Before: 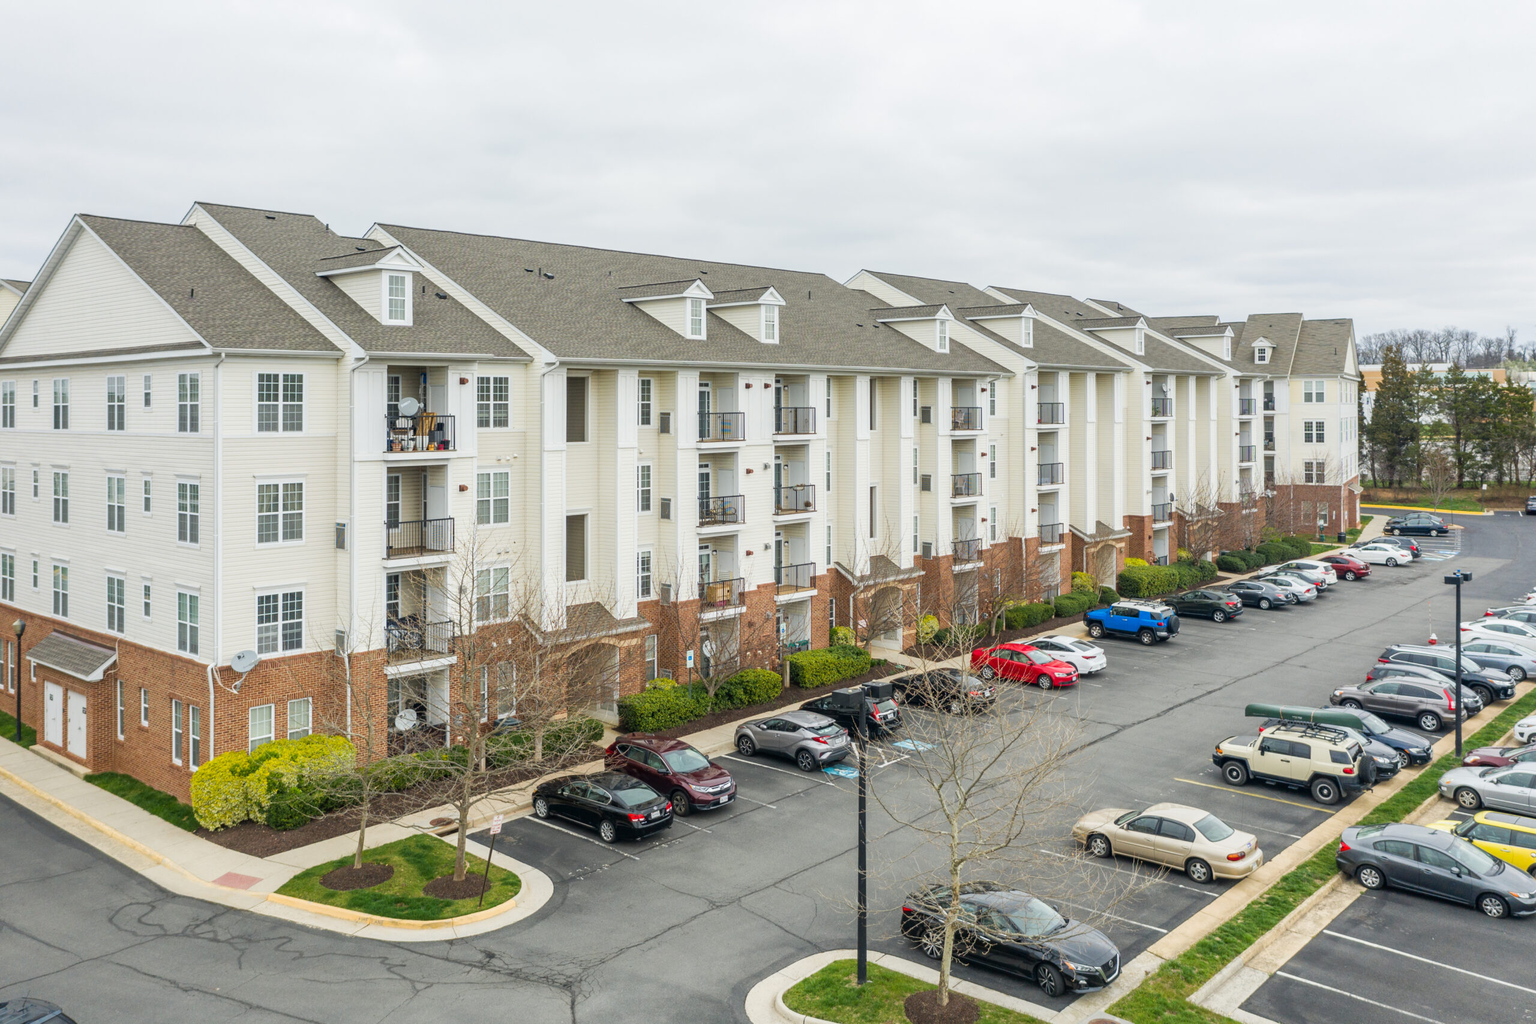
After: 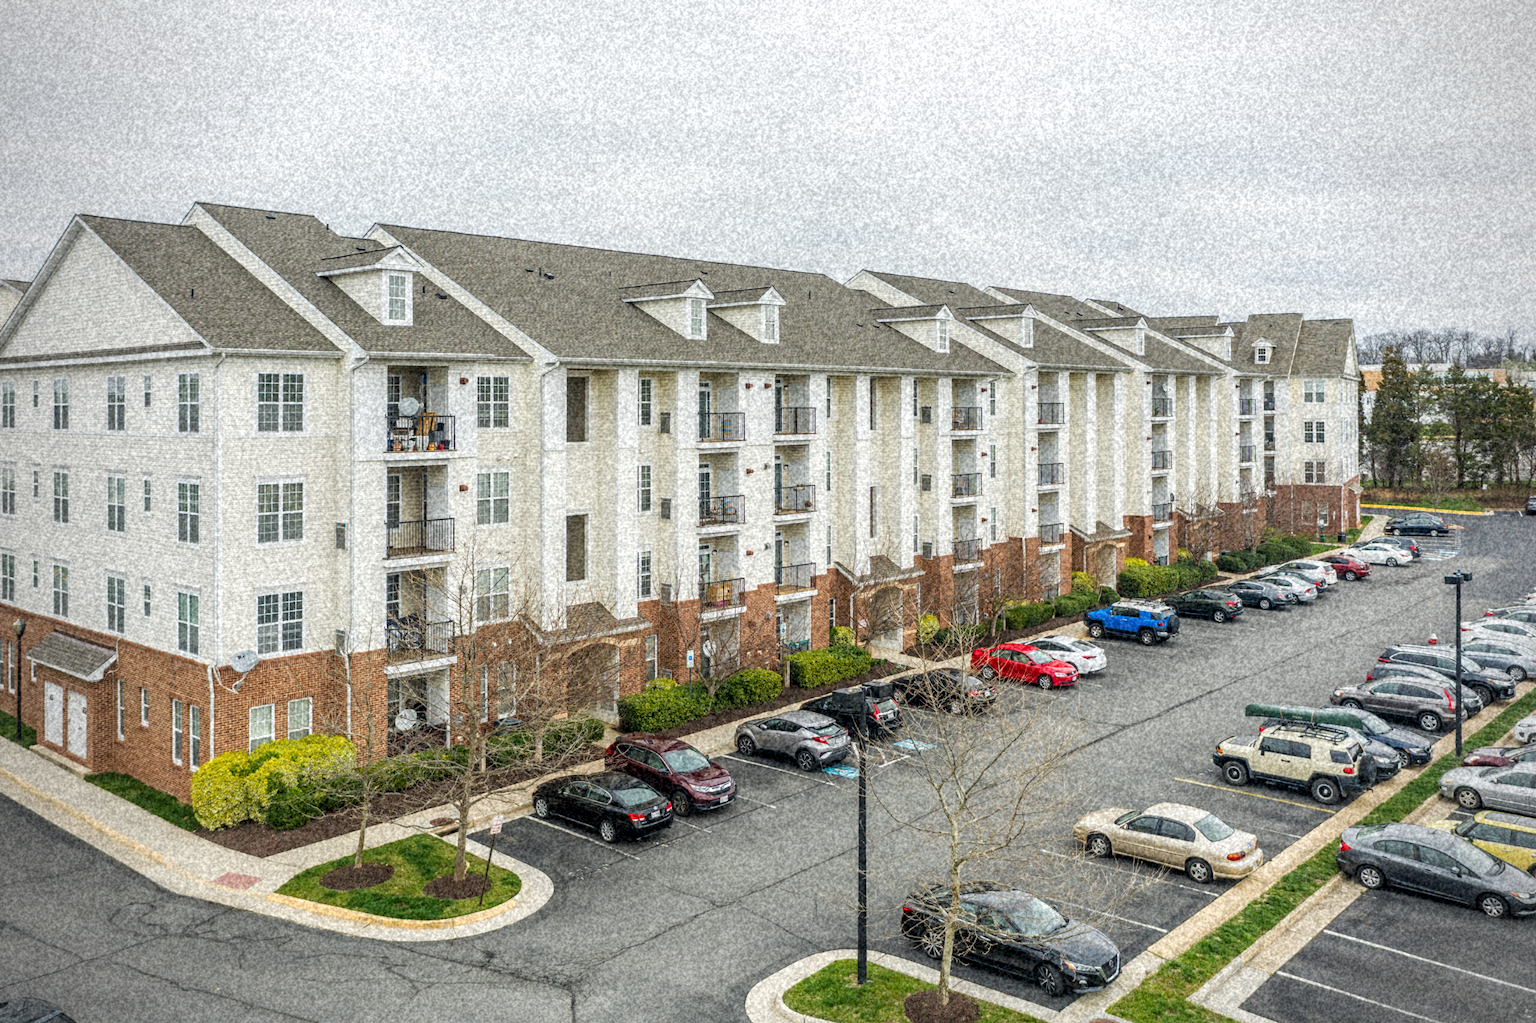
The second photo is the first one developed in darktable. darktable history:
vignetting: on, module defaults
local contrast: on, module defaults
grain: coarseness 46.9 ISO, strength 50.21%, mid-tones bias 0%
